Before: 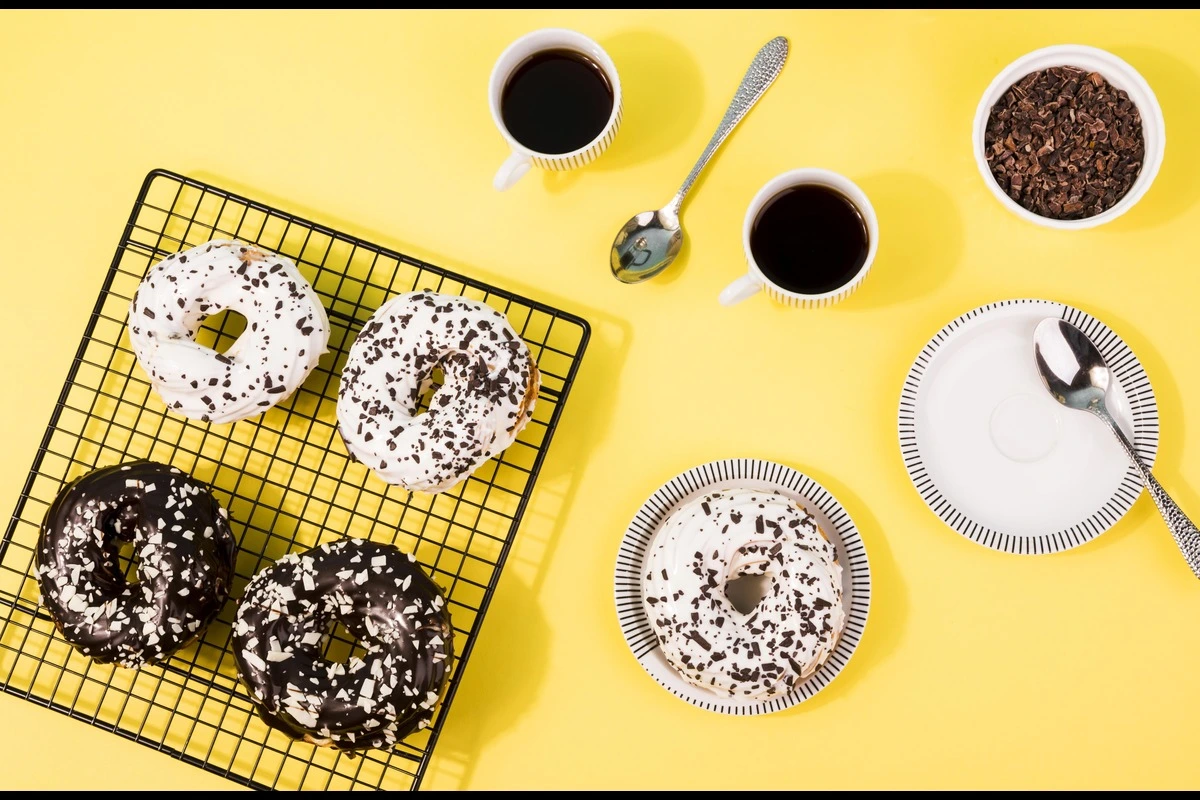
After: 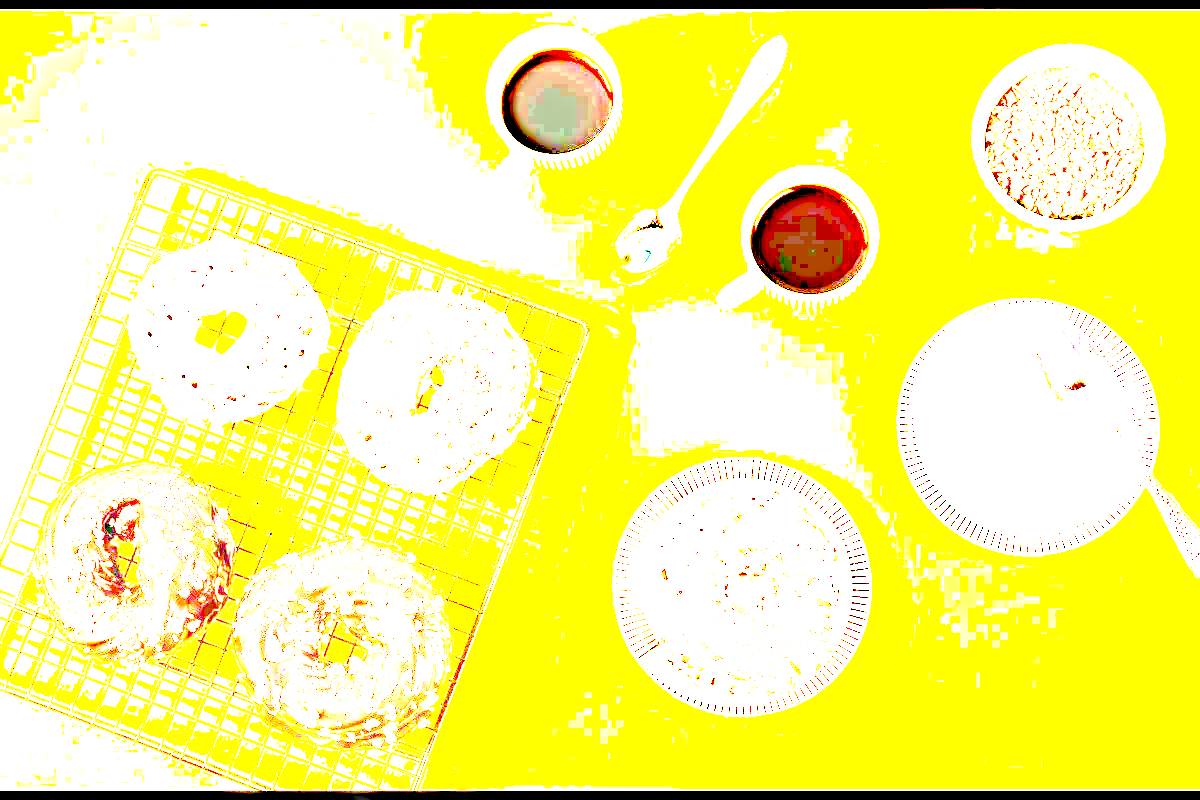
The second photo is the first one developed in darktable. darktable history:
haze removal: strength 0.53, distance 0.919, compatibility mode true, adaptive false
shadows and highlights: shadows 25.11, white point adjustment -2.89, highlights -29.71
exposure: exposure 7.975 EV, compensate highlight preservation false
